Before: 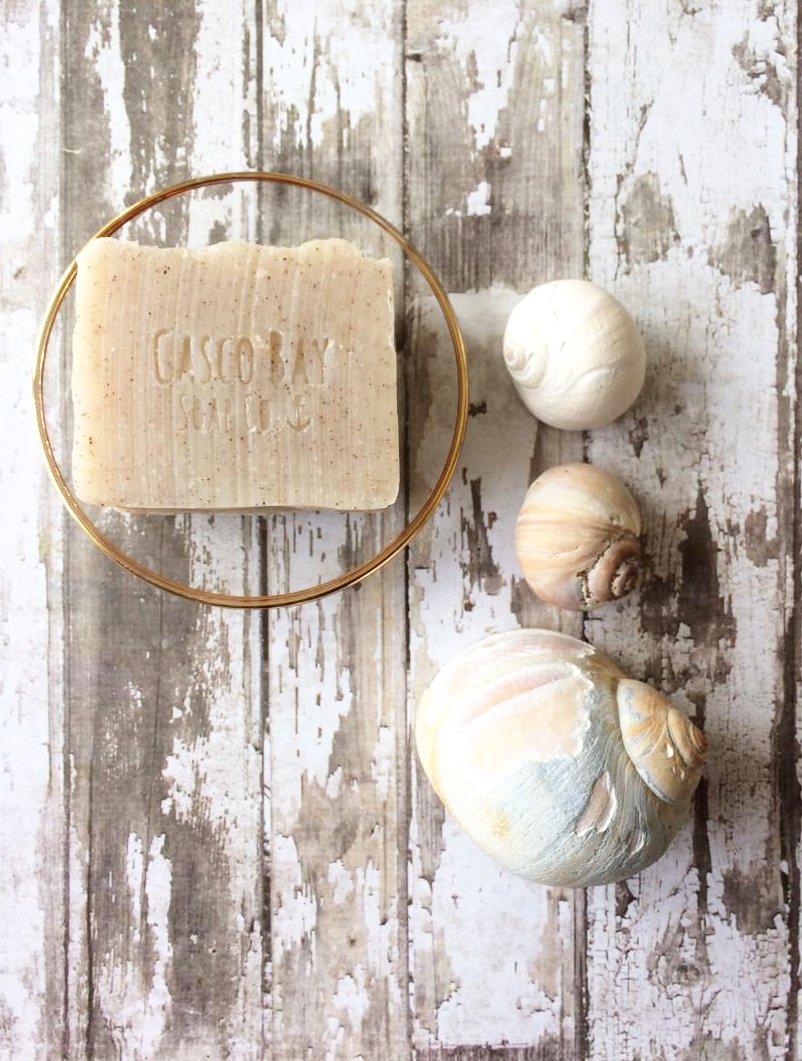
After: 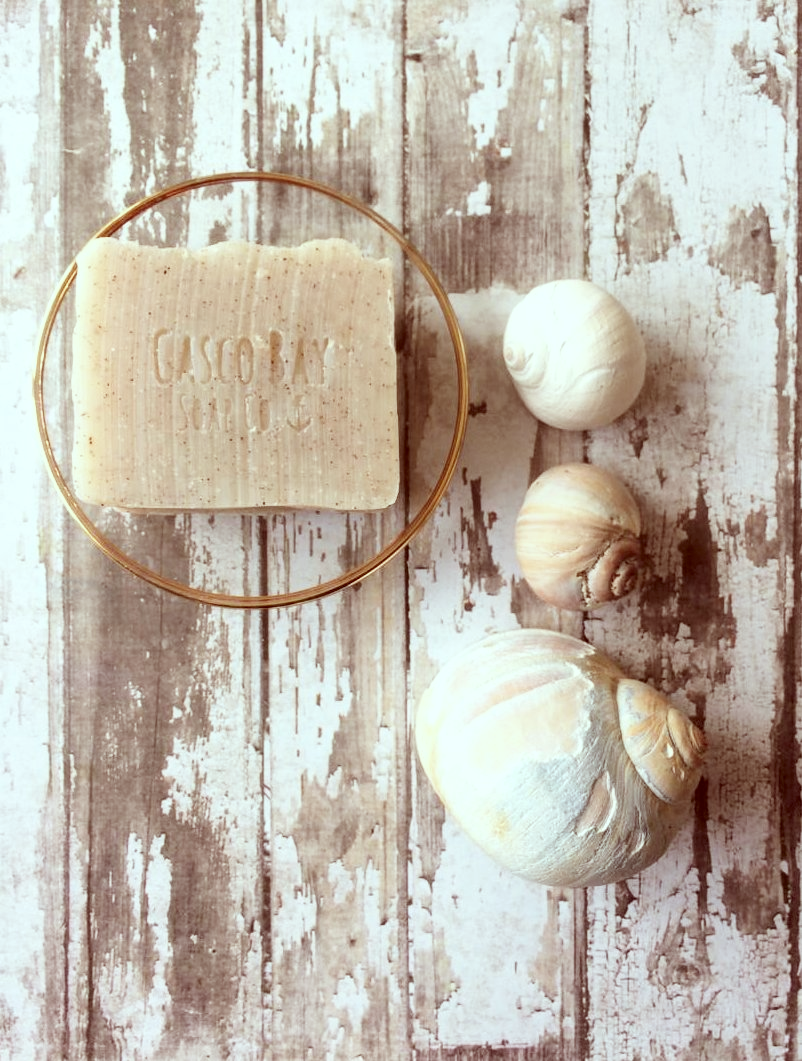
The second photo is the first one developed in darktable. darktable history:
color correction: highlights a* -7.23, highlights b* -0.161, shadows a* 20.08, shadows b* 11.73
contrast brightness saturation: saturation -0.17
